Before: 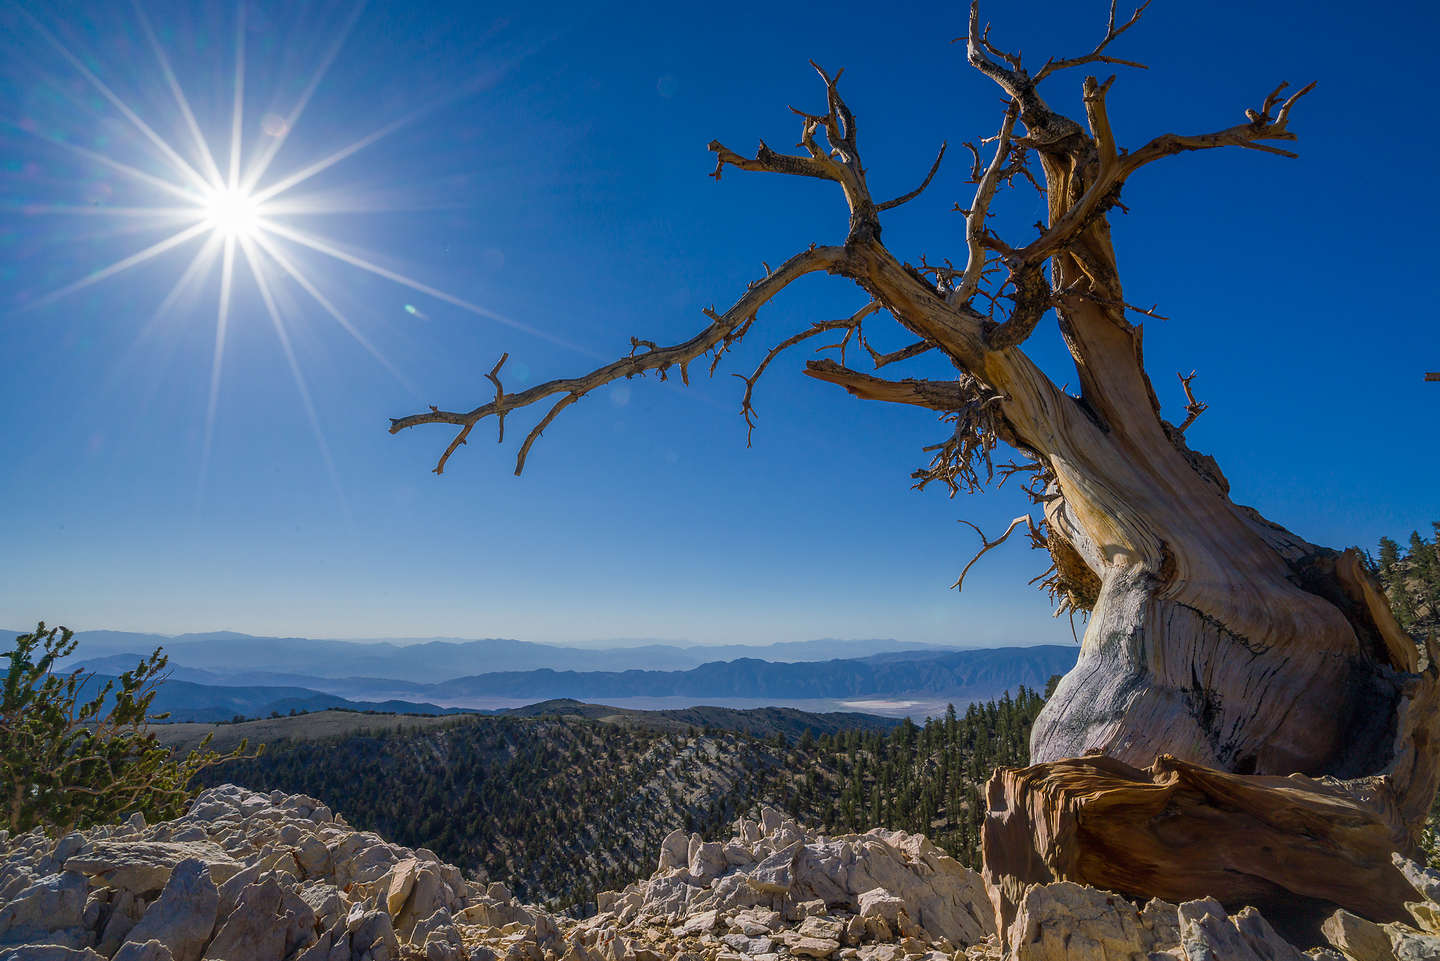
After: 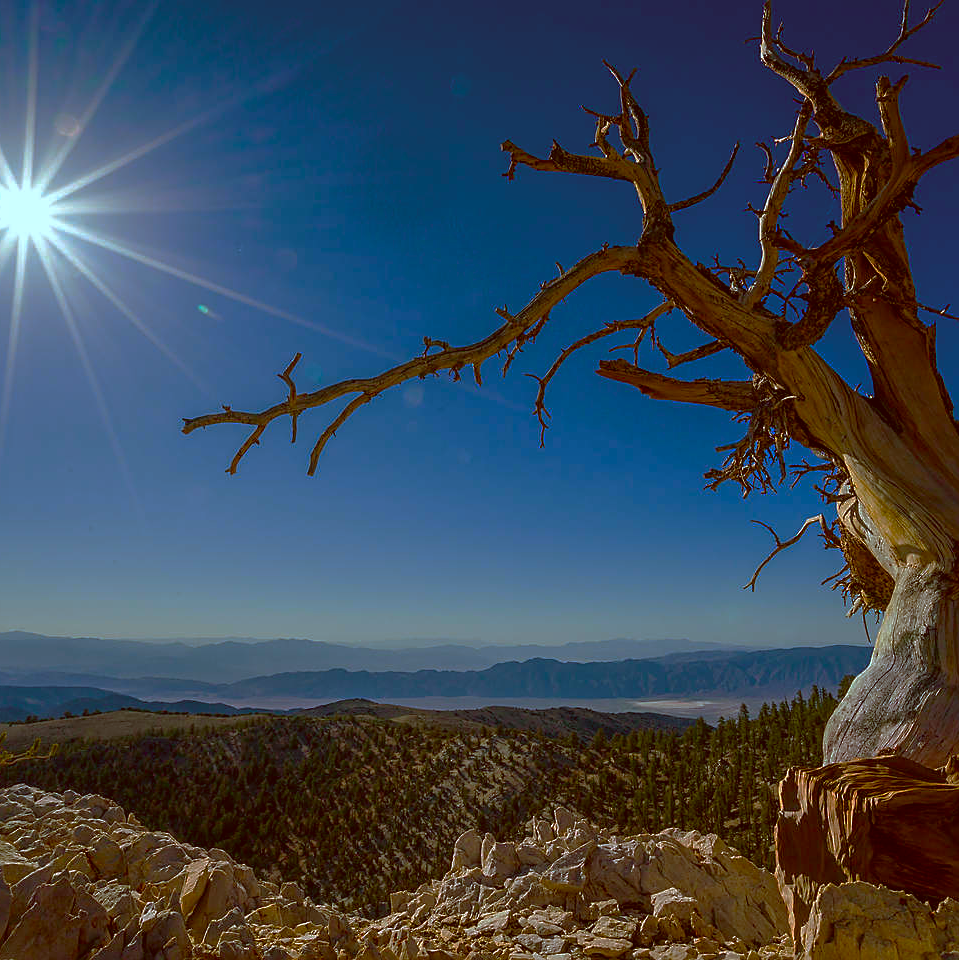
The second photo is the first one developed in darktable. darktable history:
sharpen: on, module defaults
contrast equalizer: y [[0.502, 0.505, 0.512, 0.529, 0.564, 0.588], [0.5 ×6], [0.502, 0.505, 0.512, 0.529, 0.564, 0.588], [0, 0.001, 0.001, 0.004, 0.008, 0.011], [0, 0.001, 0.001, 0.004, 0.008, 0.011]], mix -0.184
color correction: highlights a* -14.74, highlights b* -16.06, shadows a* 10.76, shadows b* 29.79
base curve: curves: ch0 [(0, 0) (0.826, 0.587) (1, 1)], preserve colors none
crop and rotate: left 14.381%, right 18.98%
color balance rgb: global offset › hue 170.1°, linear chroma grading › global chroma 15.057%, perceptual saturation grading › global saturation 20%, perceptual saturation grading › highlights -25.748%, perceptual saturation grading › shadows 50.343%, global vibrance 20%
